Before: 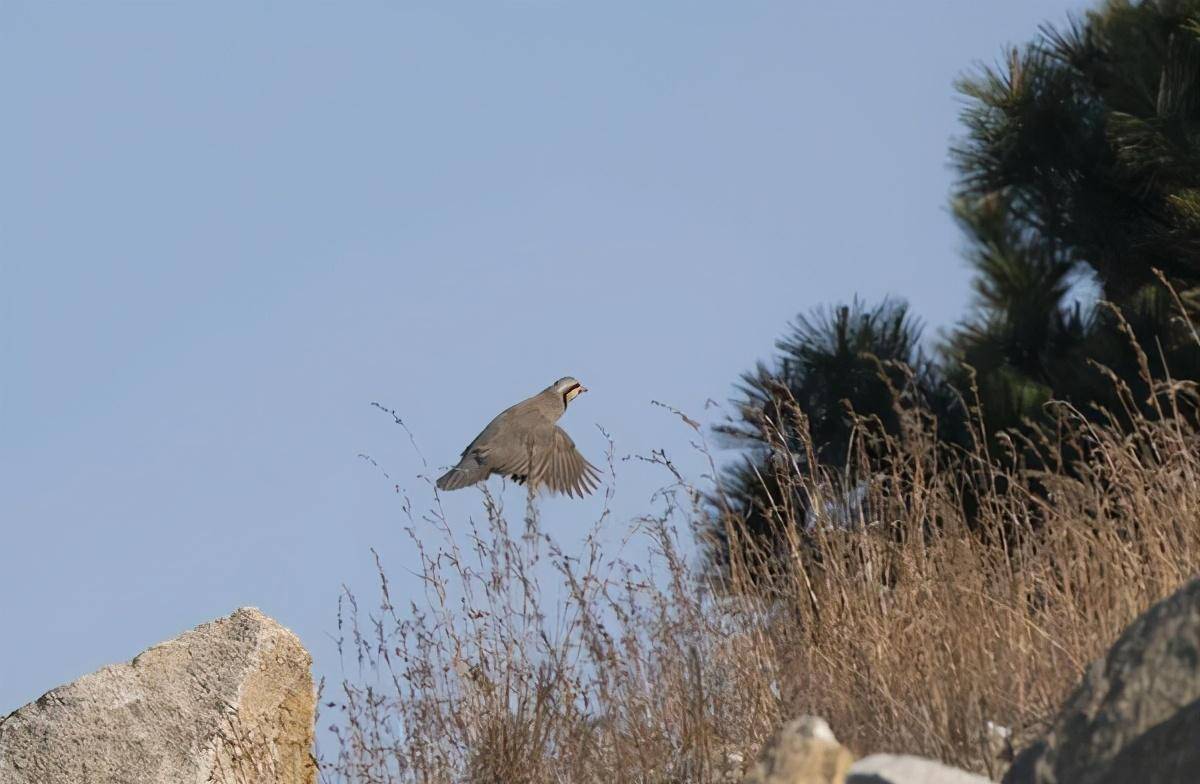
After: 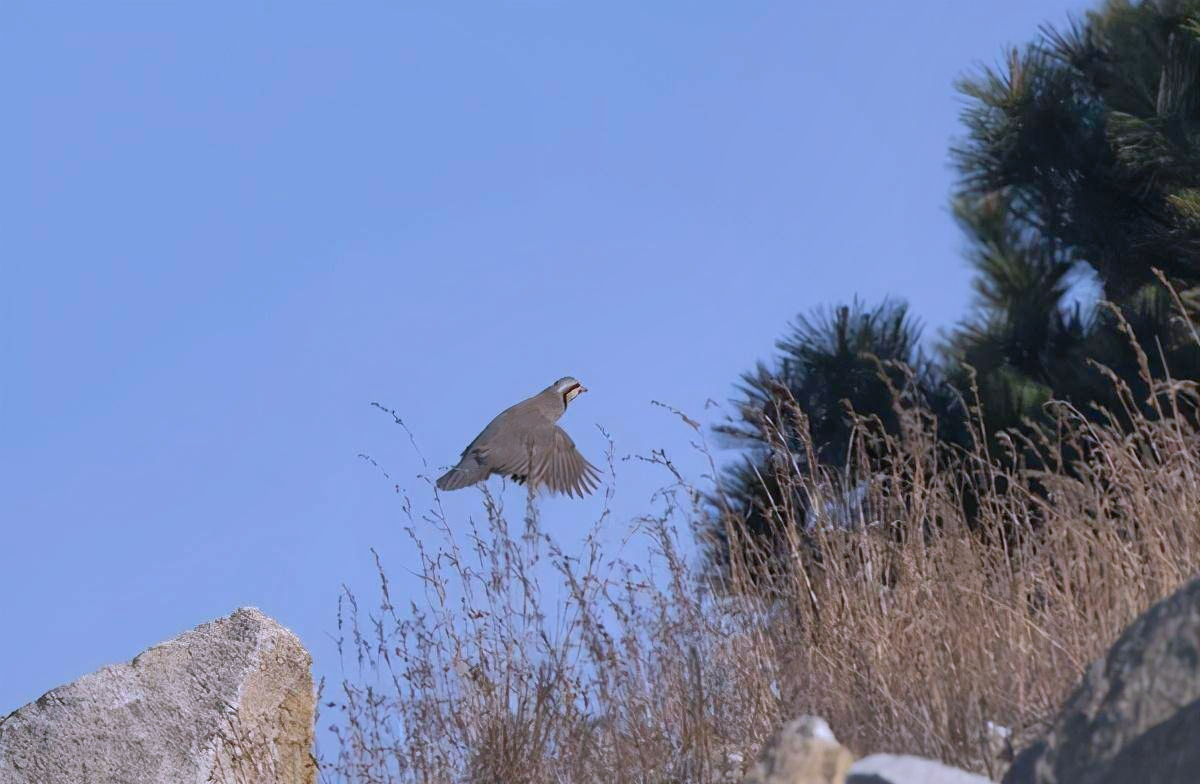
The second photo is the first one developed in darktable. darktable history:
shadows and highlights: shadows color adjustment 98.01%, highlights color adjustment 57.73%
color calibration: gray › normalize channels true, illuminant as shot in camera, x 0.377, y 0.392, temperature 4210.19 K, gamut compression 0.008
